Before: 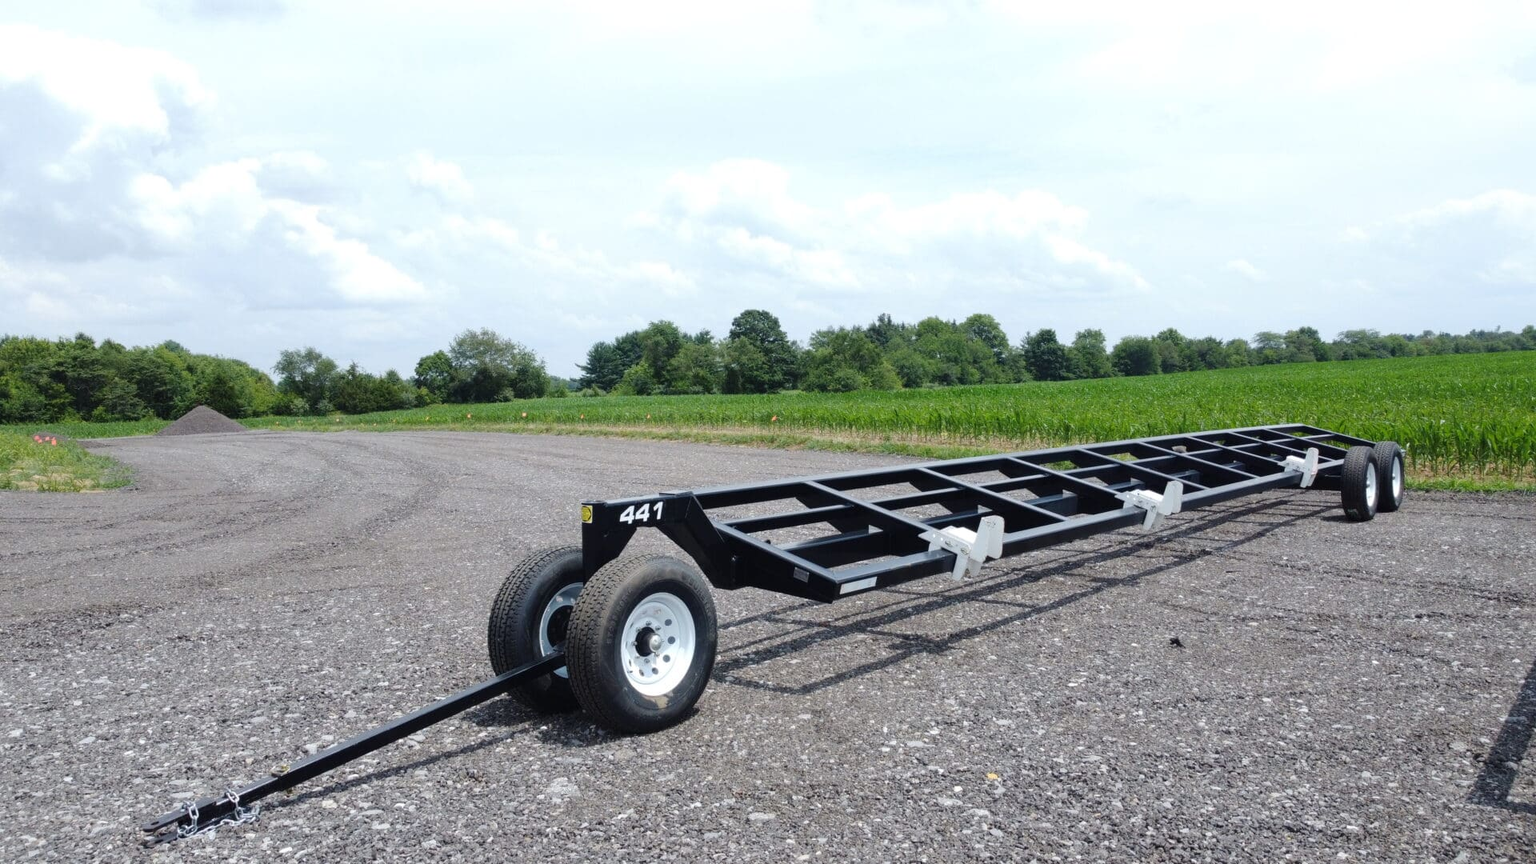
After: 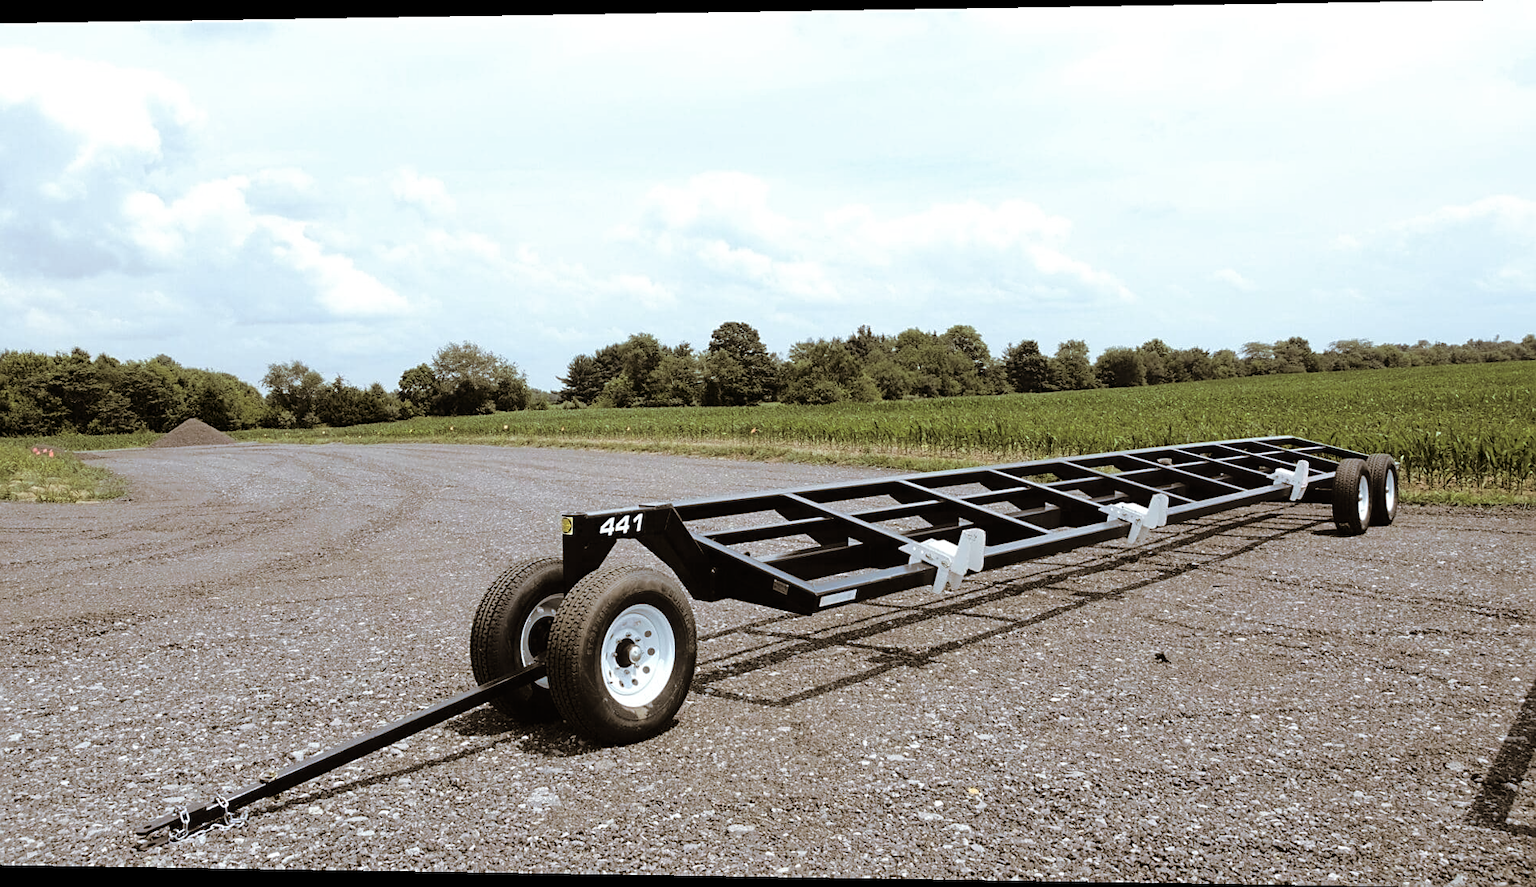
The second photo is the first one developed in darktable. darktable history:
split-toning: shadows › hue 37.98°, highlights › hue 185.58°, balance -55.261
sharpen: on, module defaults
rotate and perspective: lens shift (horizontal) -0.055, automatic cropping off
fill light: exposure -2 EV, width 8.6
